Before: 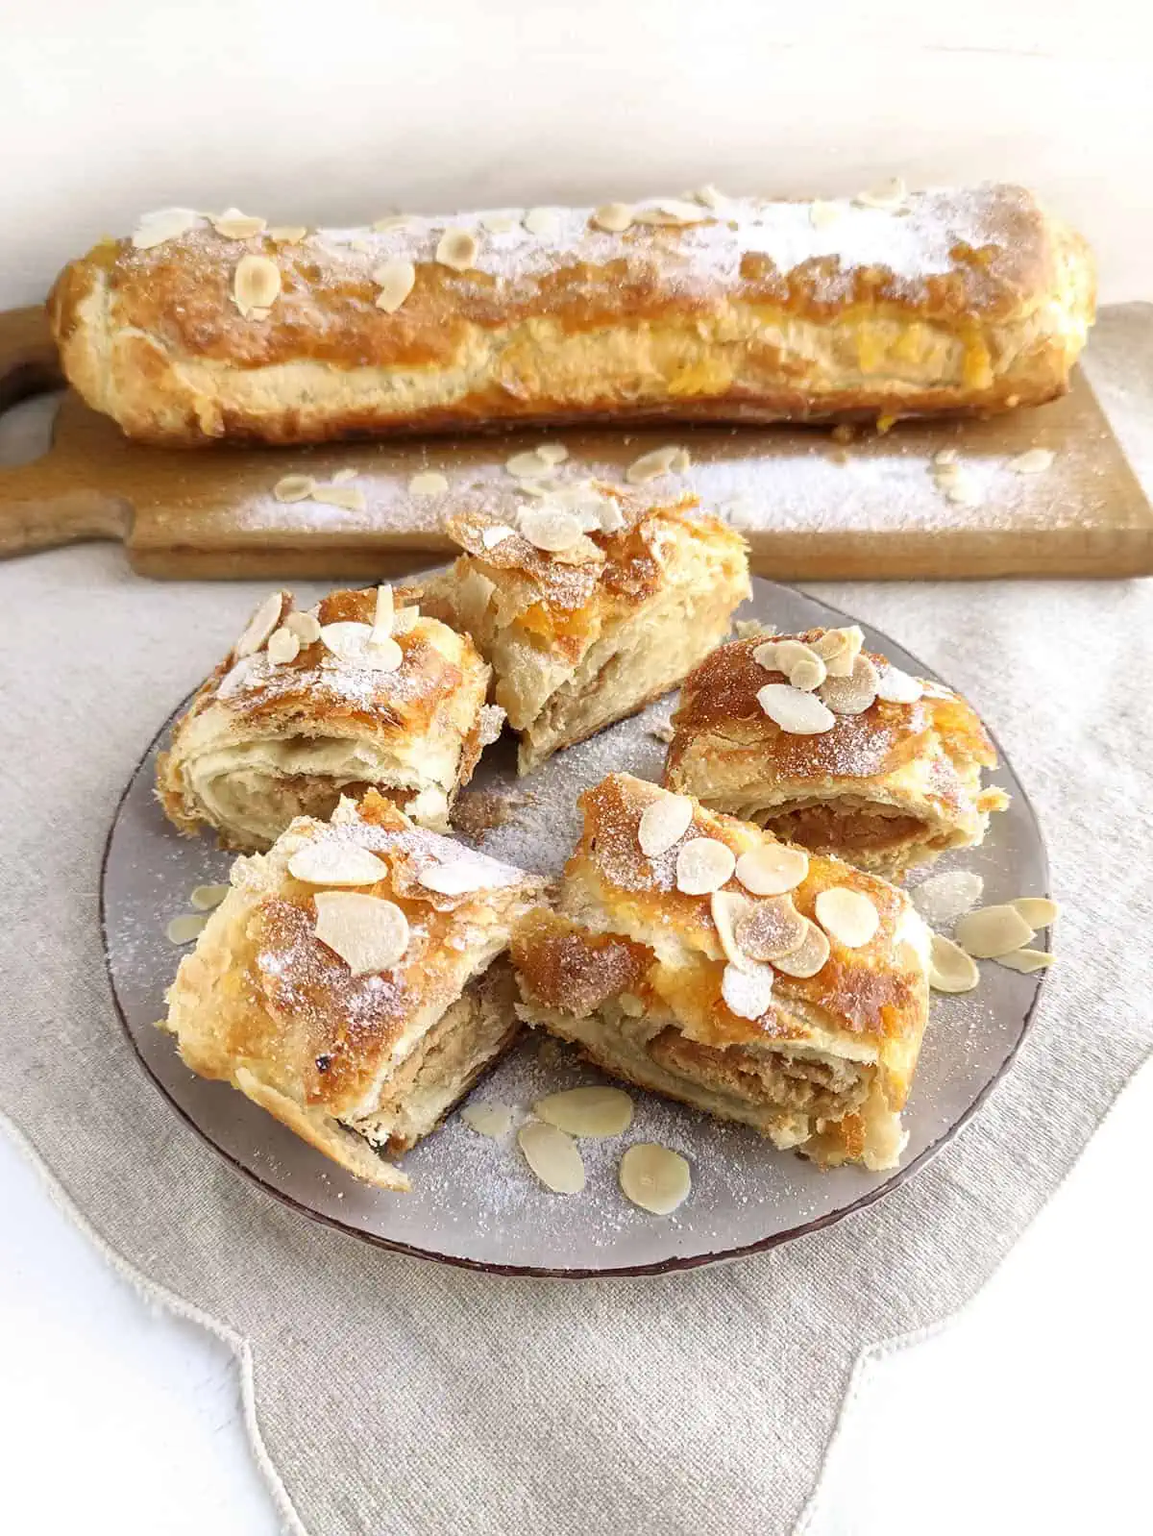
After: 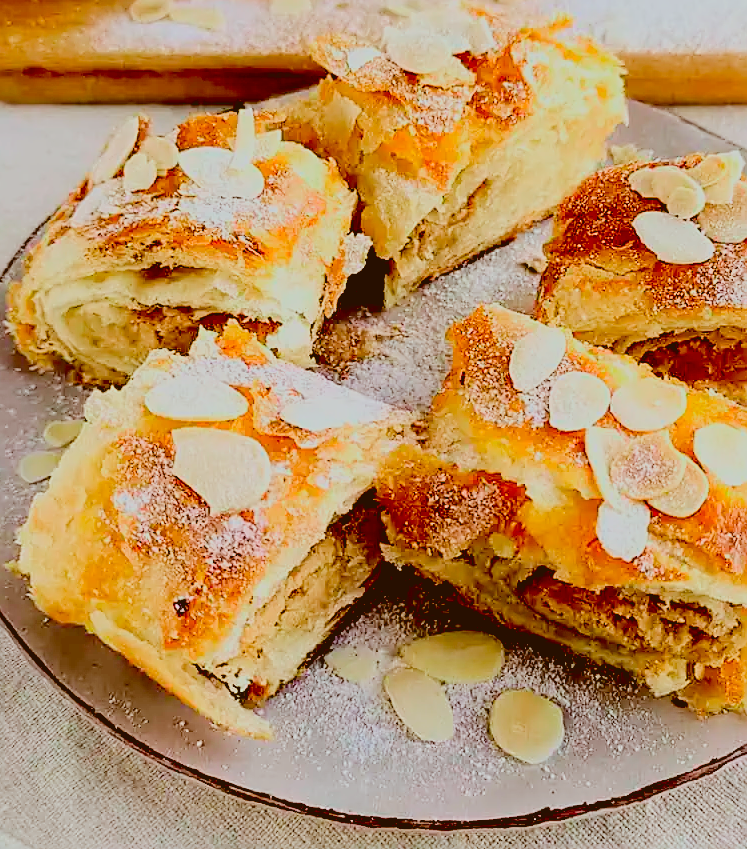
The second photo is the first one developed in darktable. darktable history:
contrast brightness saturation: contrast -0.182, saturation 0.186
tone curve: curves: ch0 [(0, 0) (0.003, 0.036) (0.011, 0.039) (0.025, 0.039) (0.044, 0.043) (0.069, 0.05) (0.1, 0.072) (0.136, 0.102) (0.177, 0.144) (0.224, 0.204) (0.277, 0.288) (0.335, 0.384) (0.399, 0.477) (0.468, 0.575) (0.543, 0.652) (0.623, 0.724) (0.709, 0.785) (0.801, 0.851) (0.898, 0.915) (1, 1)], color space Lab, independent channels
exposure: black level correction 0.046, exposure -0.229 EV, compensate highlight preservation false
filmic rgb: black relative exposure -8.03 EV, white relative exposure 4.06 EV, hardness 4.11
color correction: highlights a* -6.14, highlights b* 9.25, shadows a* 10.19, shadows b* 23.53
crop: left 12.957%, top 31.327%, right 24.783%, bottom 15.518%
color calibration: illuminant as shot in camera, x 0.37, y 0.382, temperature 4315.86 K
sharpen: on, module defaults
